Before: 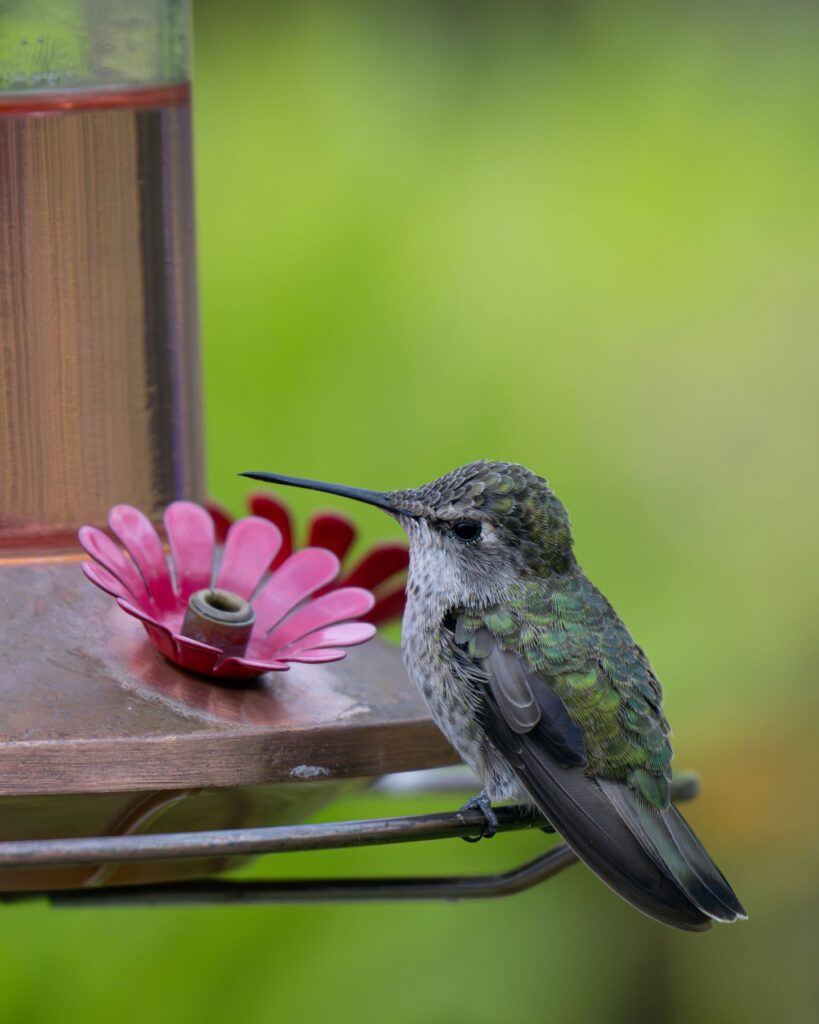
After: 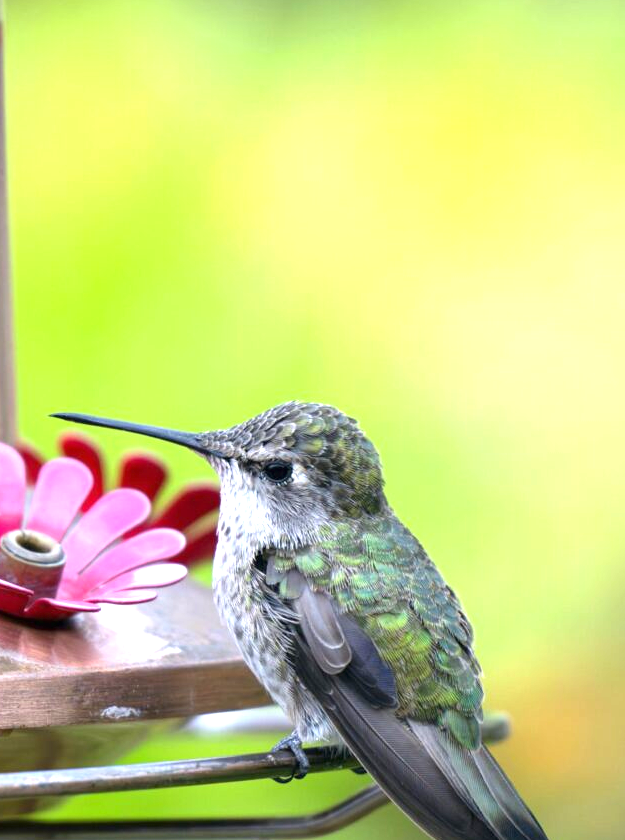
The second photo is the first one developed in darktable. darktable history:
exposure: black level correction 0, exposure 1.5 EV, compensate exposure bias true, compensate highlight preservation false
crop: left 23.095%, top 5.827%, bottom 11.854%
